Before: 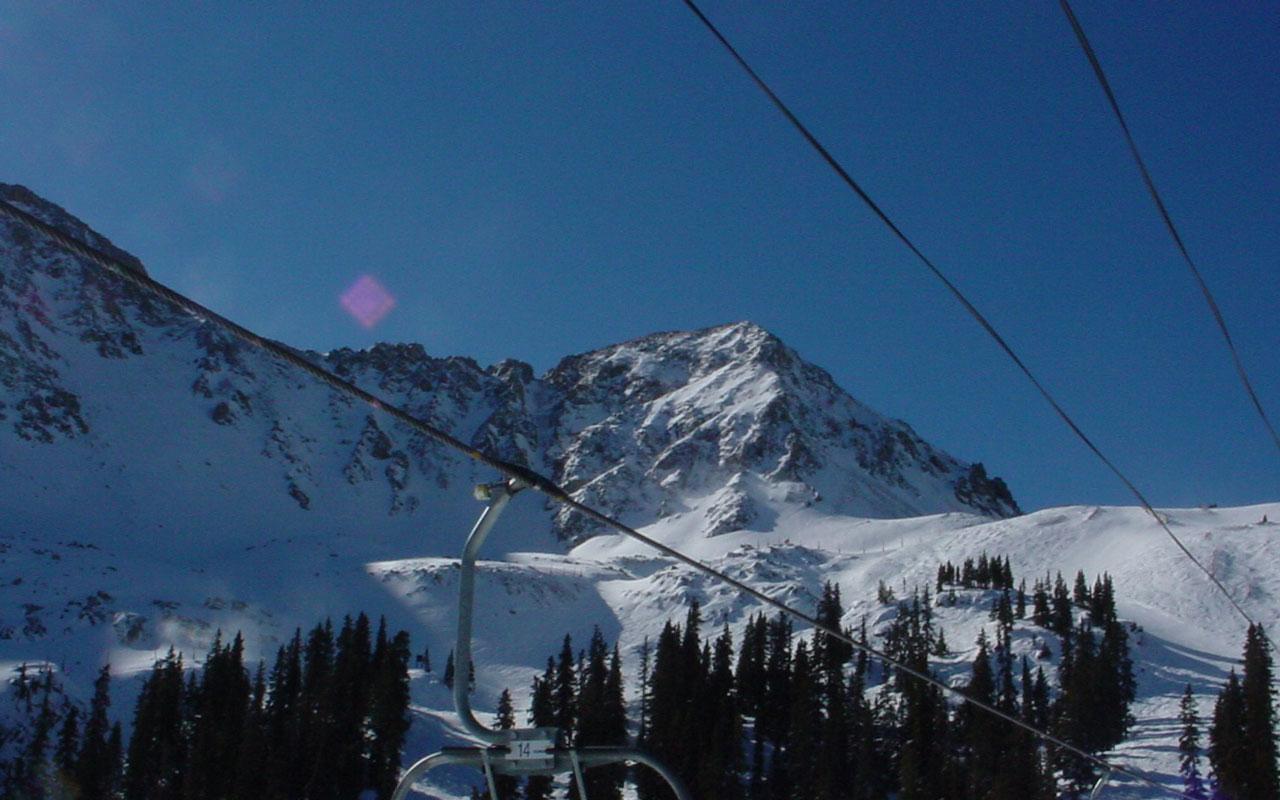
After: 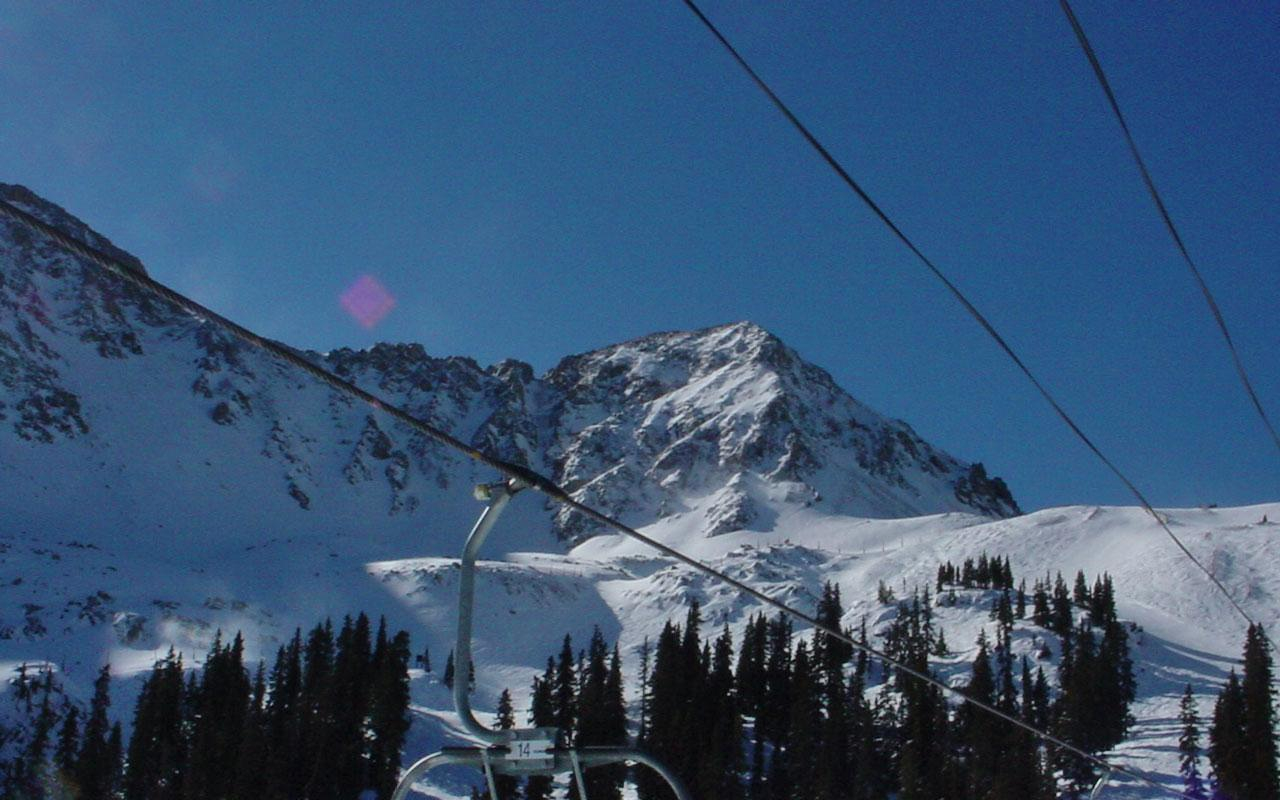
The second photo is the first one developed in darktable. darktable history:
shadows and highlights: shadows 39.34, highlights -53.6, low approximation 0.01, soften with gaussian
color zones: curves: ch0 [(0.11, 0.396) (0.195, 0.36) (0.25, 0.5) (0.303, 0.412) (0.357, 0.544) (0.75, 0.5) (0.967, 0.328)]; ch1 [(0, 0.468) (0.112, 0.512) (0.202, 0.6) (0.25, 0.5) (0.307, 0.352) (0.357, 0.544) (0.75, 0.5) (0.963, 0.524)]
